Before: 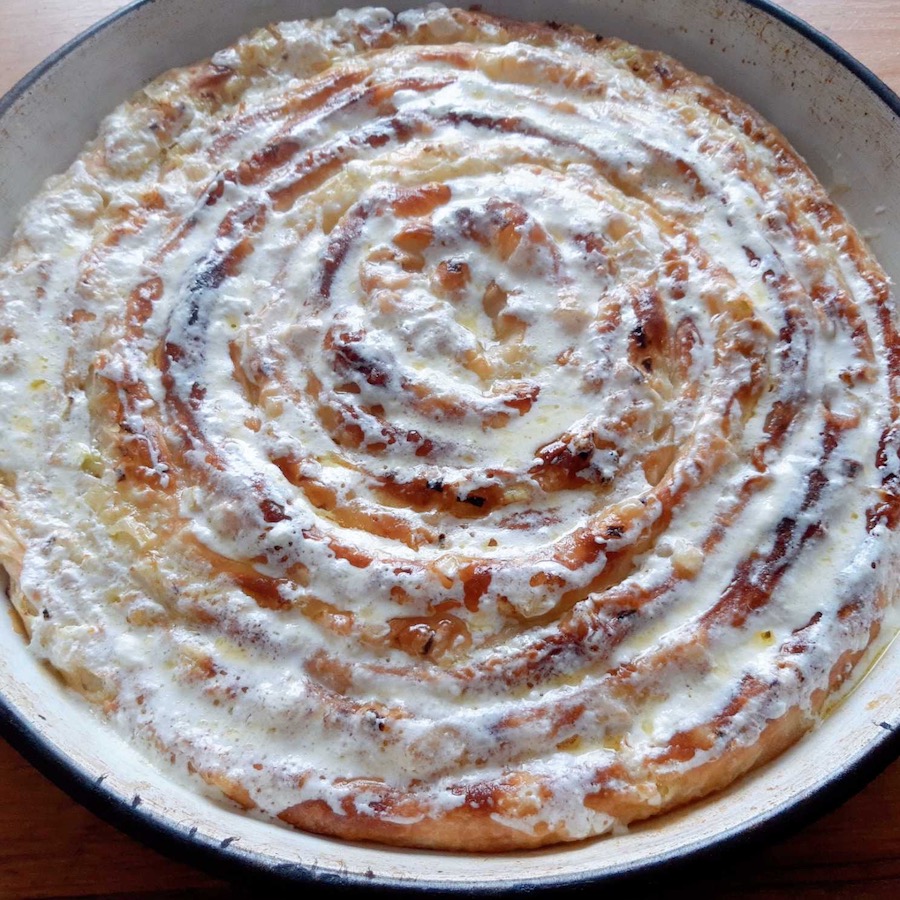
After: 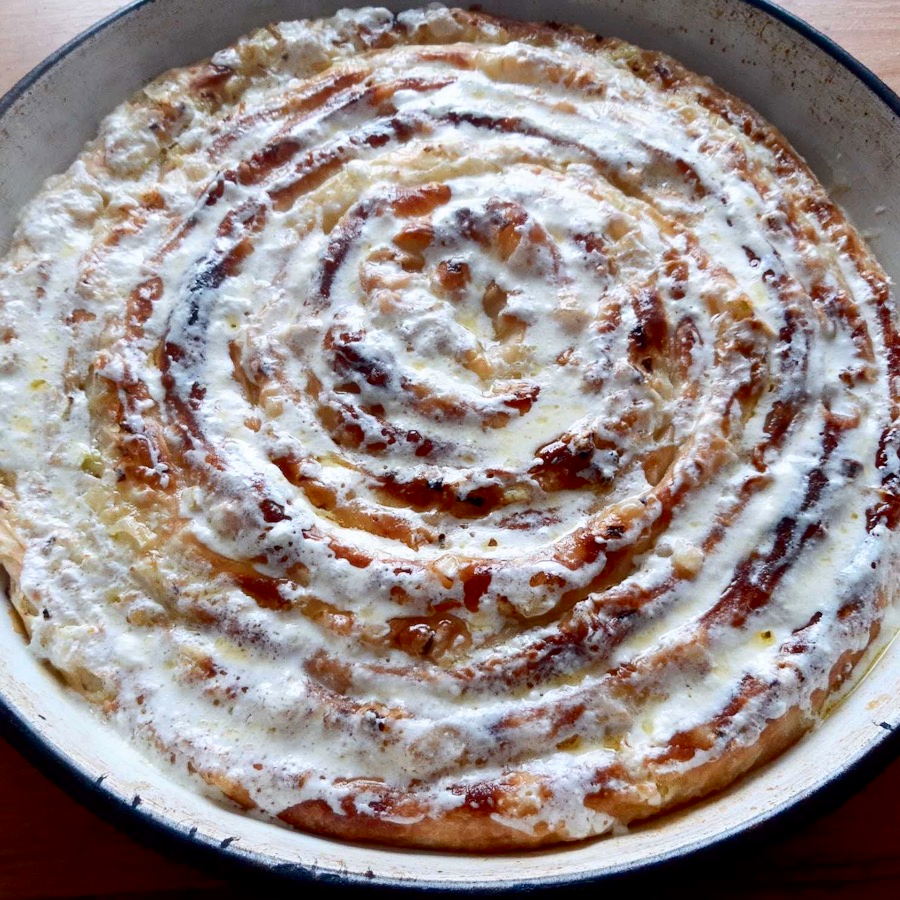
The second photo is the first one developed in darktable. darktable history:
exposure: compensate highlight preservation false
contrast brightness saturation: contrast 0.2, brightness -0.11, saturation 0.1
